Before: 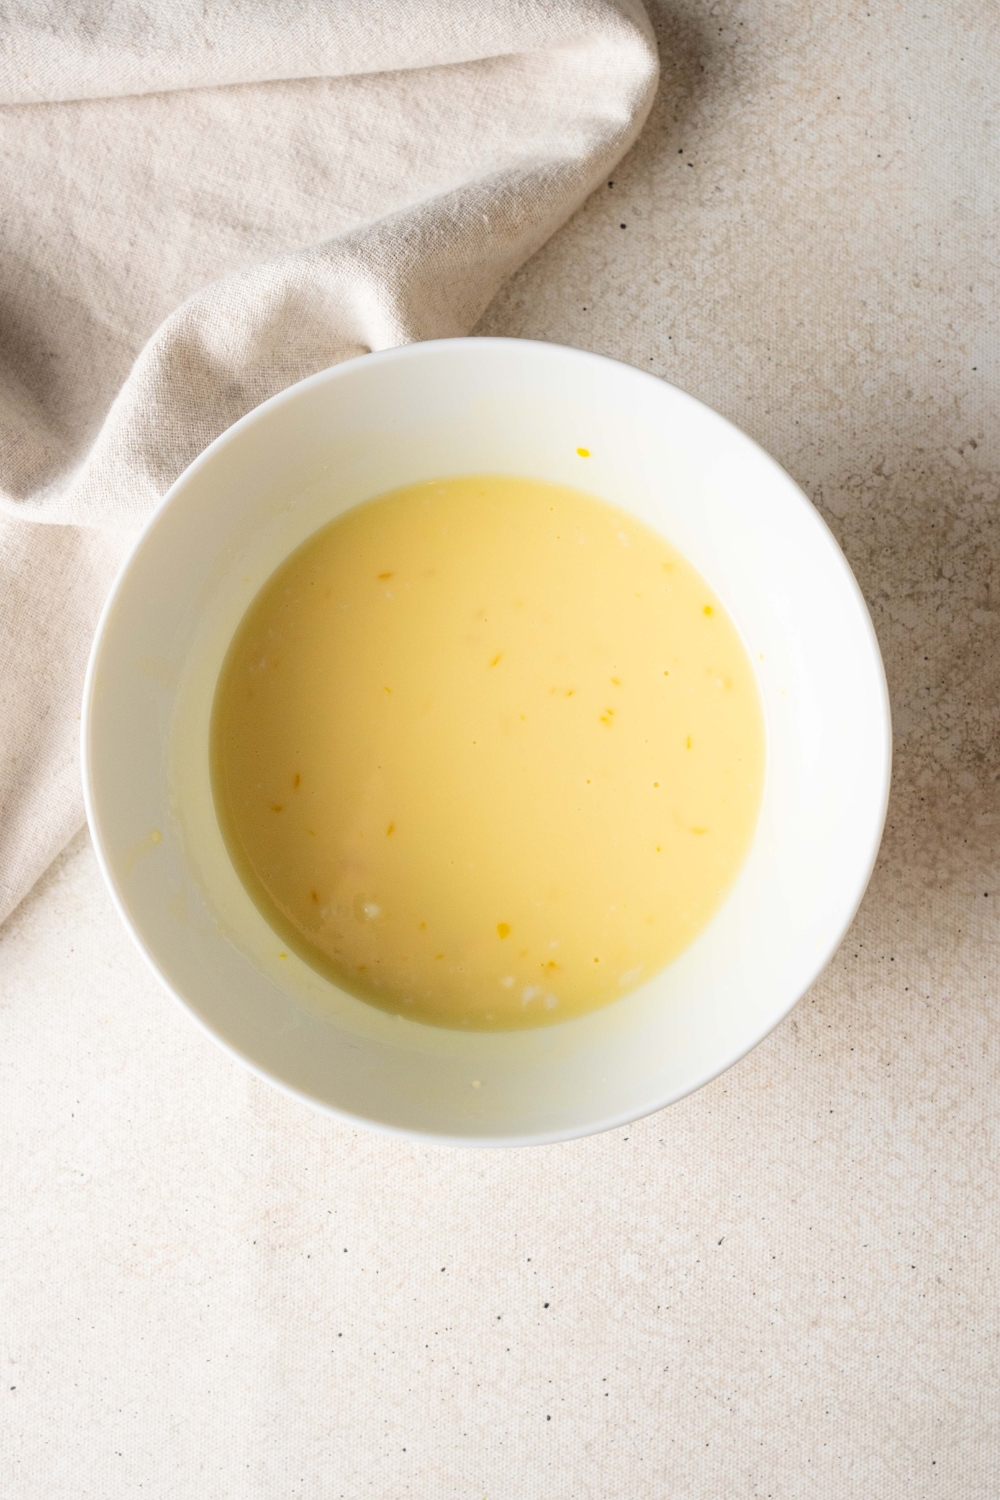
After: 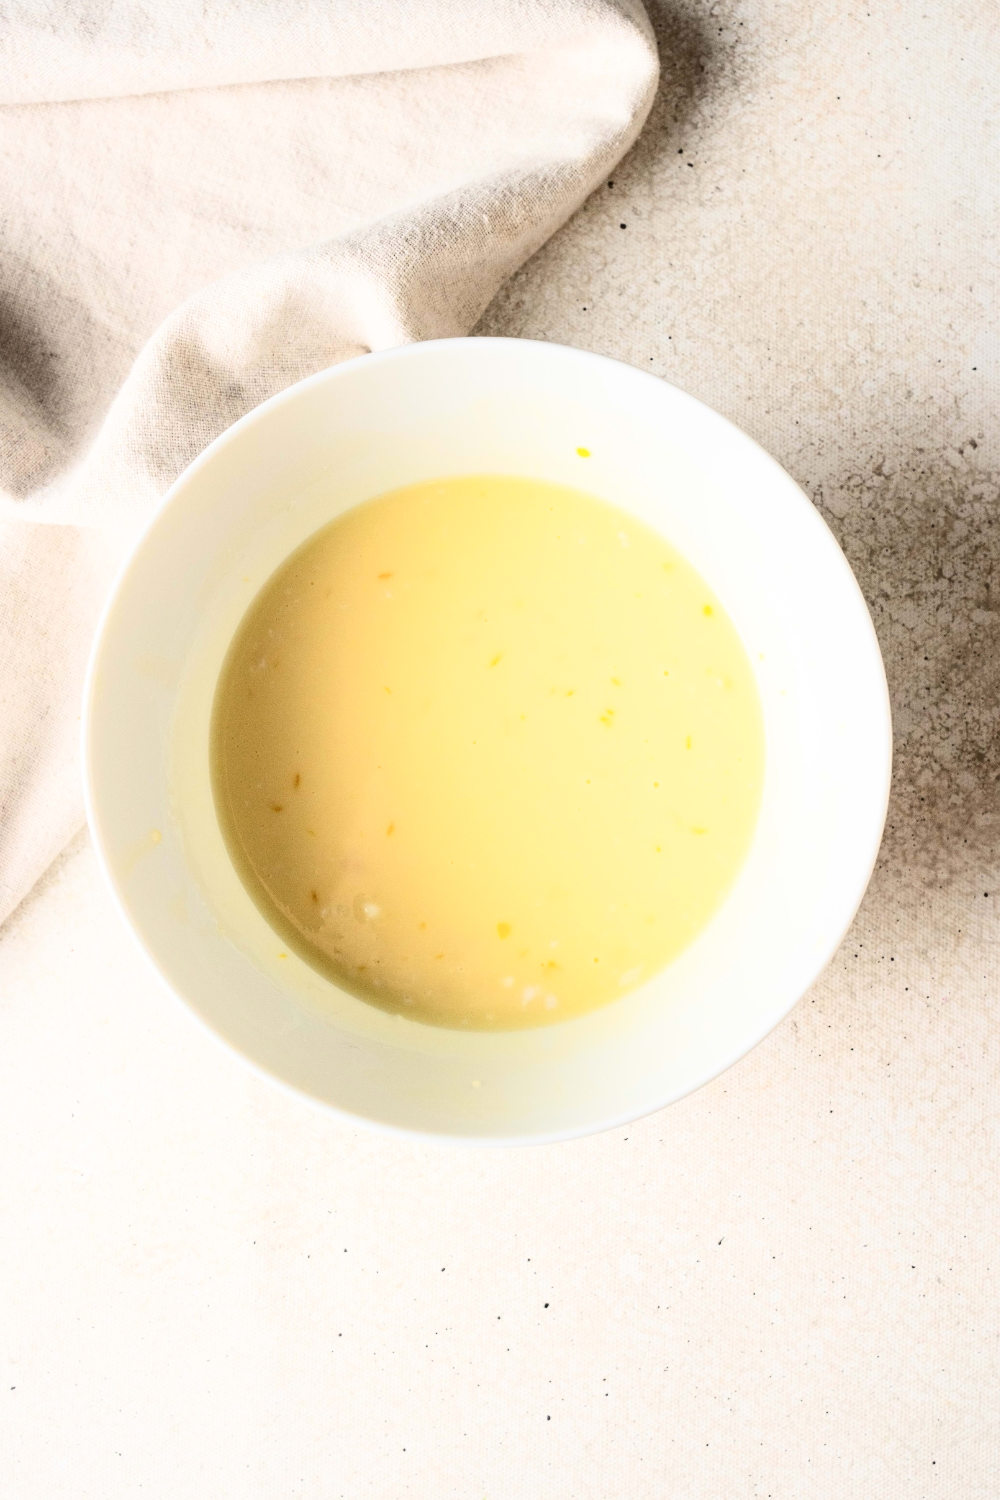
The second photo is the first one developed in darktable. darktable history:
contrast brightness saturation: contrast 0.391, brightness 0.101
